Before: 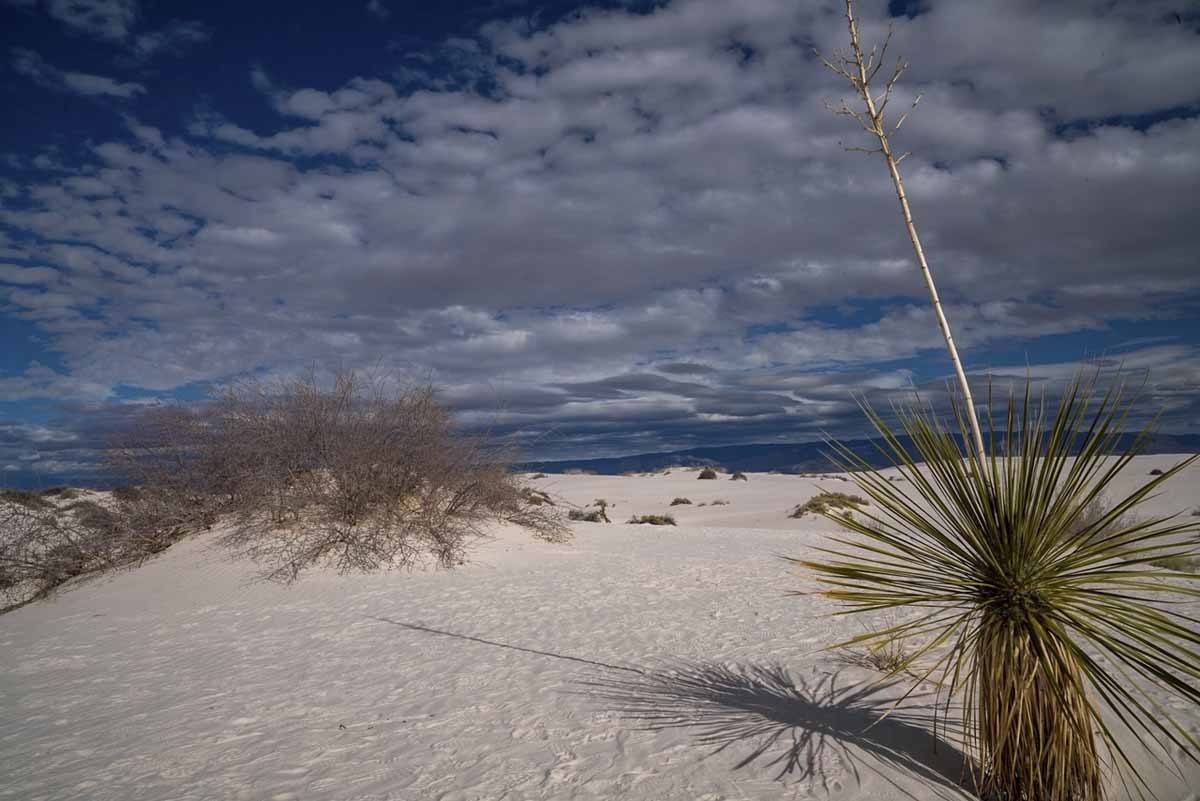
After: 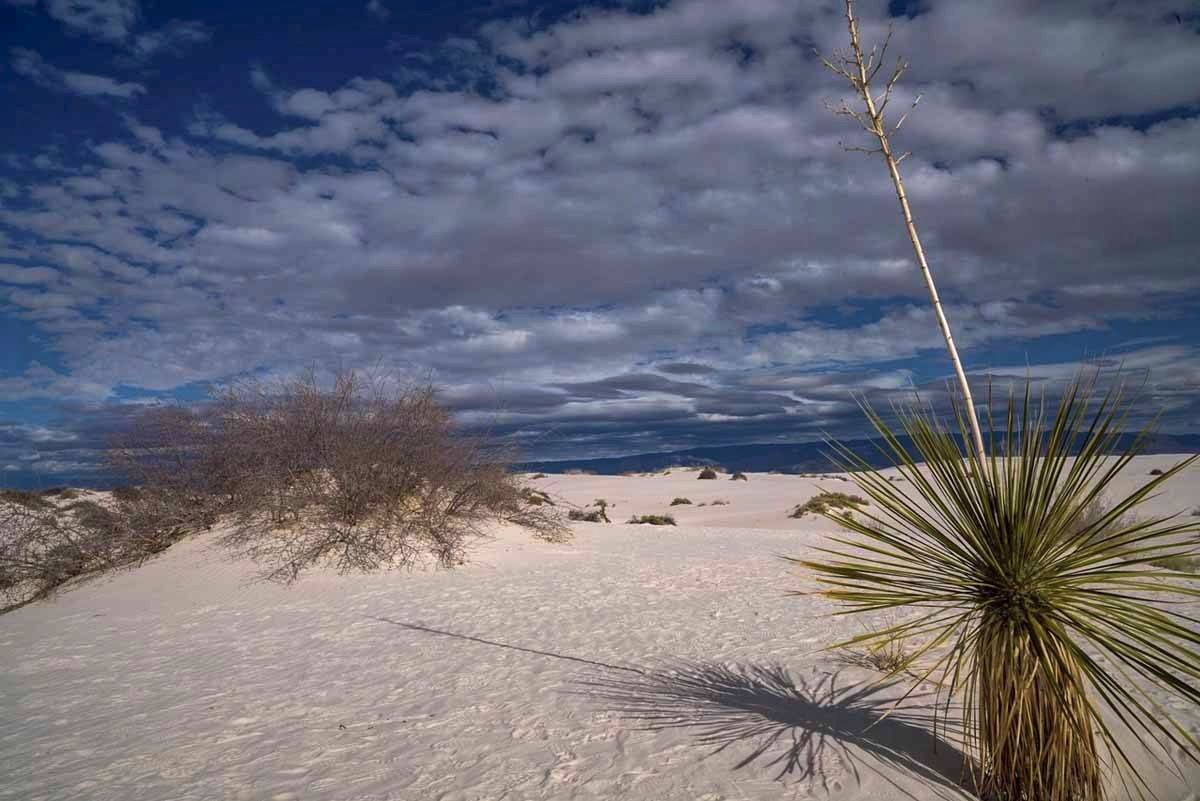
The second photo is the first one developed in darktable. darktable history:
velvia: on, module defaults
tone equalizer: -8 EV -0.434 EV, -7 EV -0.416 EV, -6 EV -0.33 EV, -5 EV -0.215 EV, -3 EV 0.22 EV, -2 EV 0.362 EV, -1 EV 0.391 EV, +0 EV 0.394 EV, edges refinement/feathering 500, mask exposure compensation -1.57 EV, preserve details no
shadows and highlights: on, module defaults
